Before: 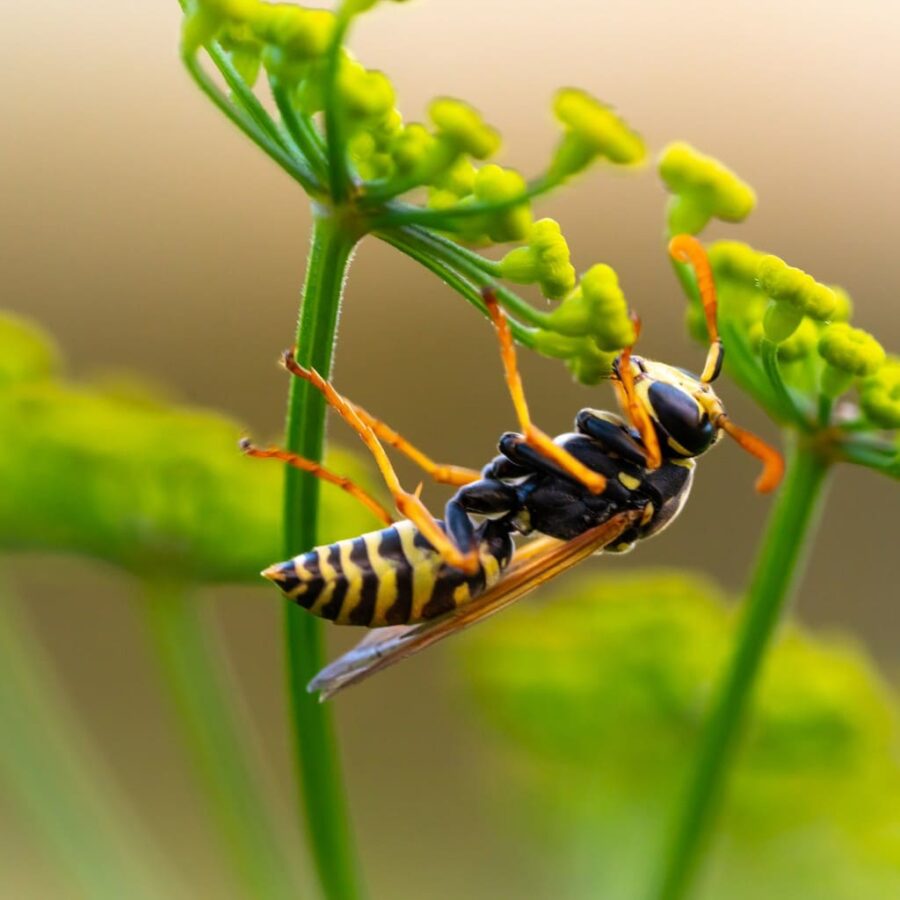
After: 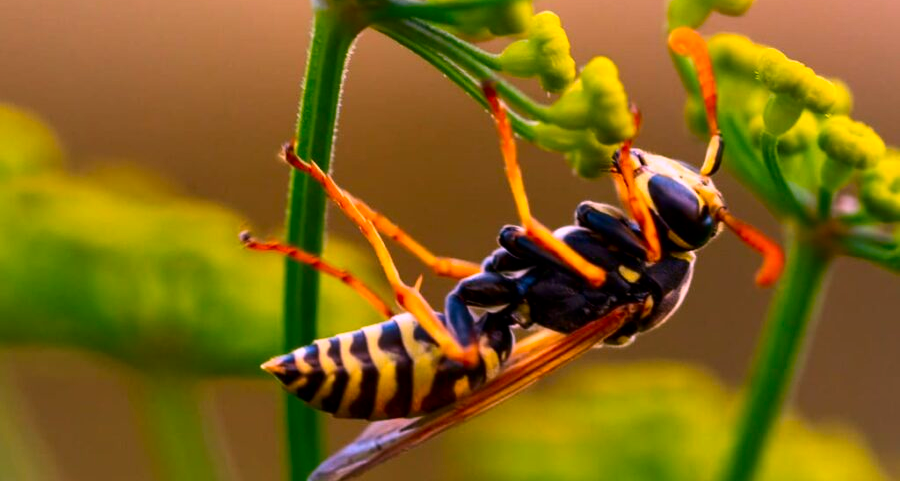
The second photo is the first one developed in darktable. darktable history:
crop and rotate: top 23.043%, bottom 23.437%
white balance: red 1.188, blue 1.11
exposure: black level correction 0.001, exposure -0.2 EV, compensate highlight preservation false
shadows and highlights: radius 108.52, shadows 44.07, highlights -67.8, low approximation 0.01, soften with gaussian
contrast brightness saturation: contrast 0.12, brightness -0.12, saturation 0.2
